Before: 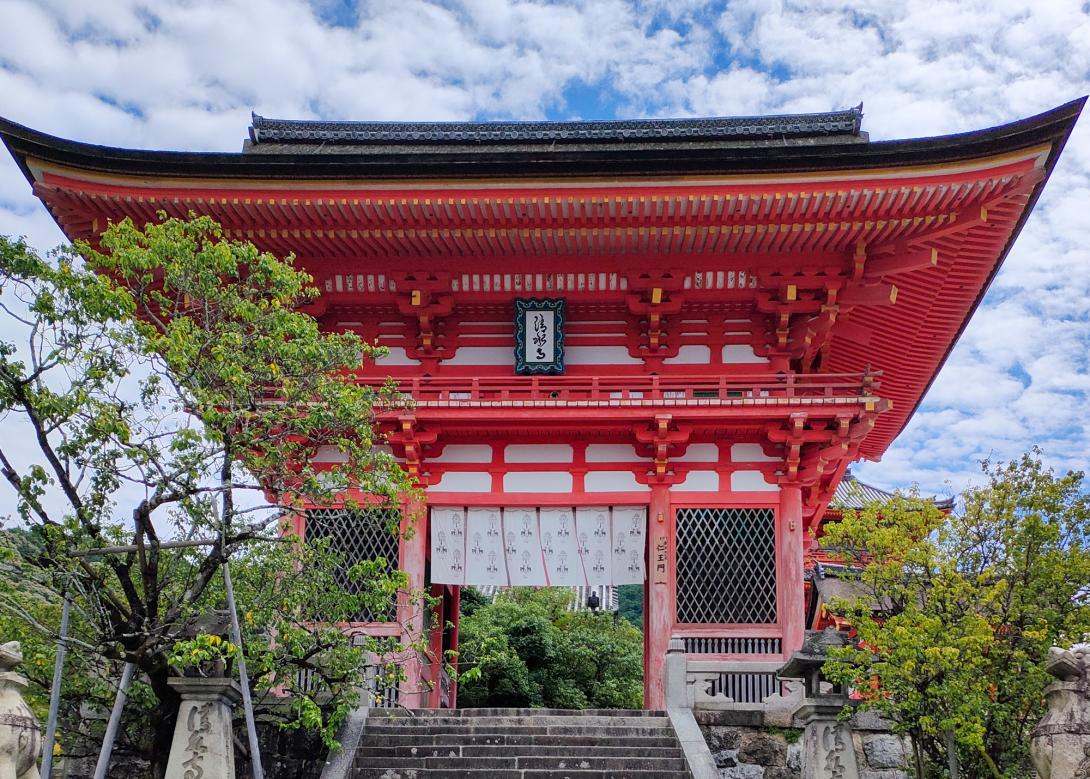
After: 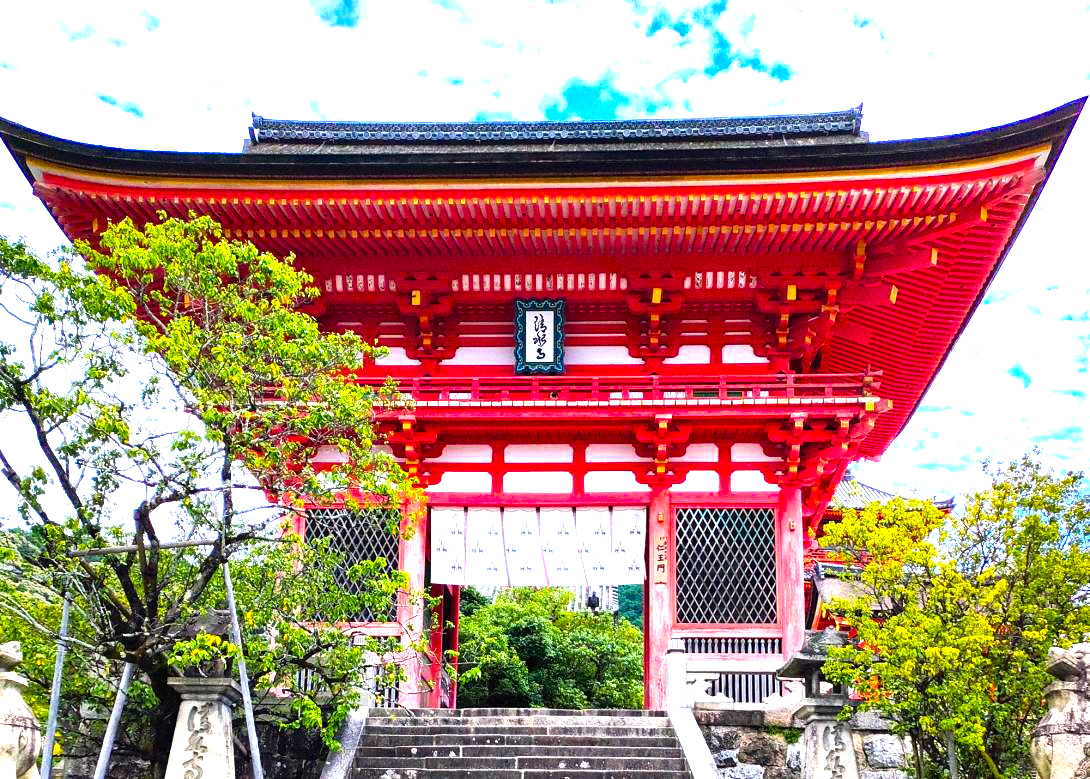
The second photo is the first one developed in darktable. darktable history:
exposure: black level correction 0, exposure 1.2 EV, compensate exposure bias true, compensate highlight preservation false
grain: on, module defaults
color balance rgb: linear chroma grading › global chroma 9%, perceptual saturation grading › global saturation 36%, perceptual saturation grading › shadows 35%, perceptual brilliance grading › global brilliance 15%, perceptual brilliance grading › shadows -35%, global vibrance 15%
